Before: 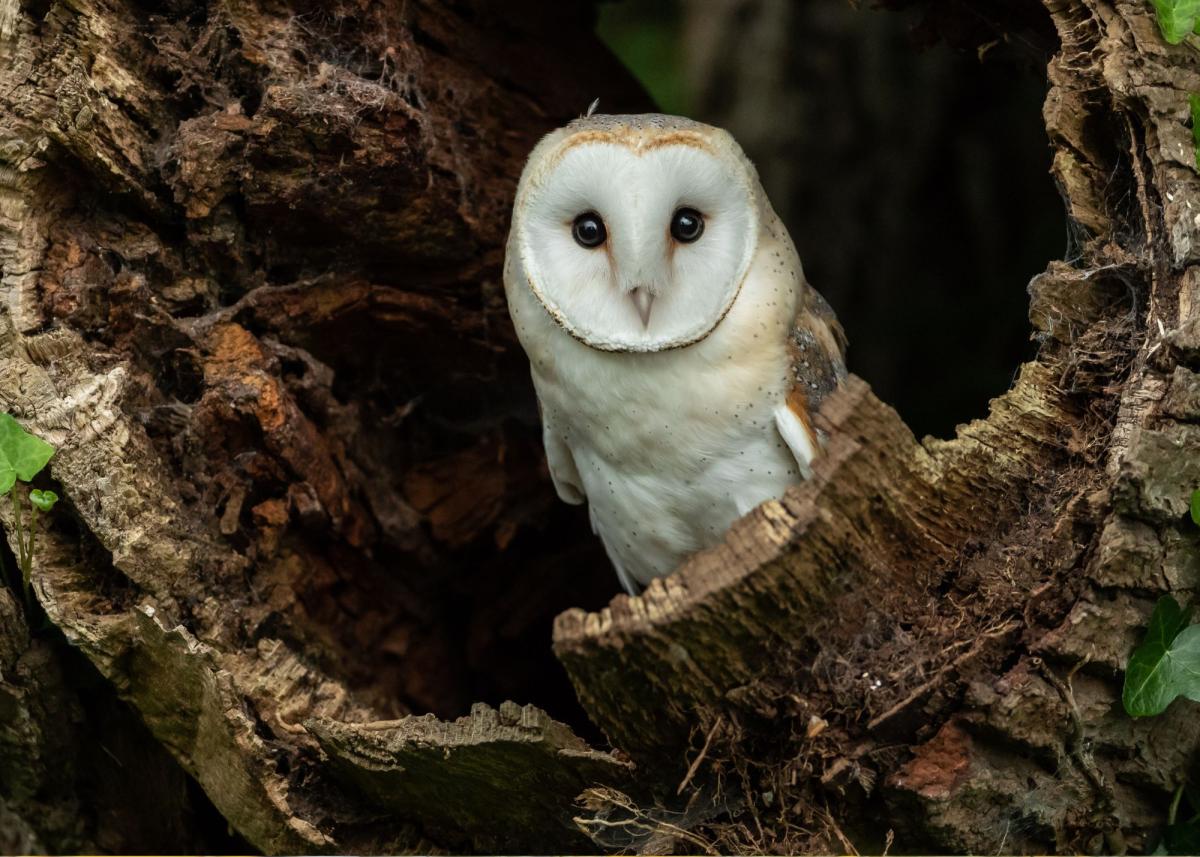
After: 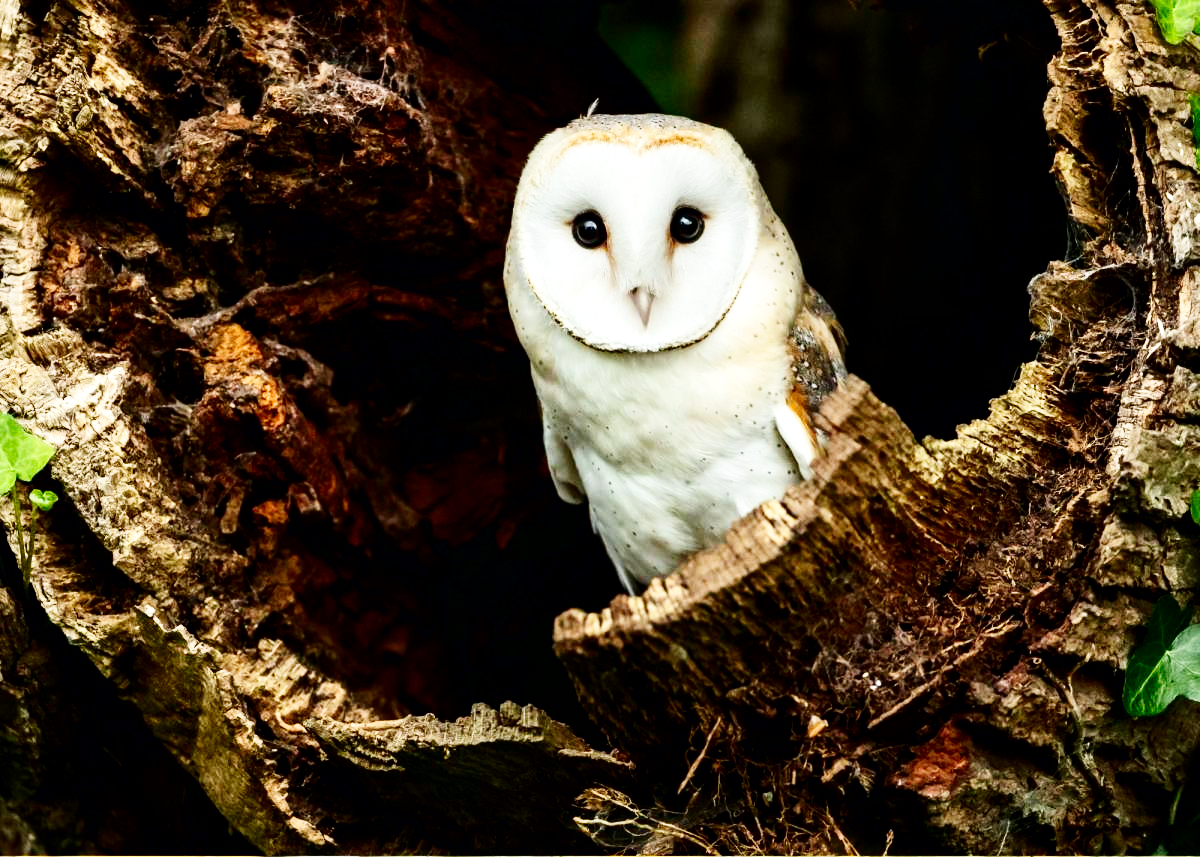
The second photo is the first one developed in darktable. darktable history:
contrast brightness saturation: contrast 0.2, brightness -0.111, saturation 0.099
local contrast: mode bilateral grid, contrast 20, coarseness 51, detail 120%, midtone range 0.2
base curve: curves: ch0 [(0, 0.003) (0.001, 0.002) (0.006, 0.004) (0.02, 0.022) (0.048, 0.086) (0.094, 0.234) (0.162, 0.431) (0.258, 0.629) (0.385, 0.8) (0.548, 0.918) (0.751, 0.988) (1, 1)], preserve colors none
